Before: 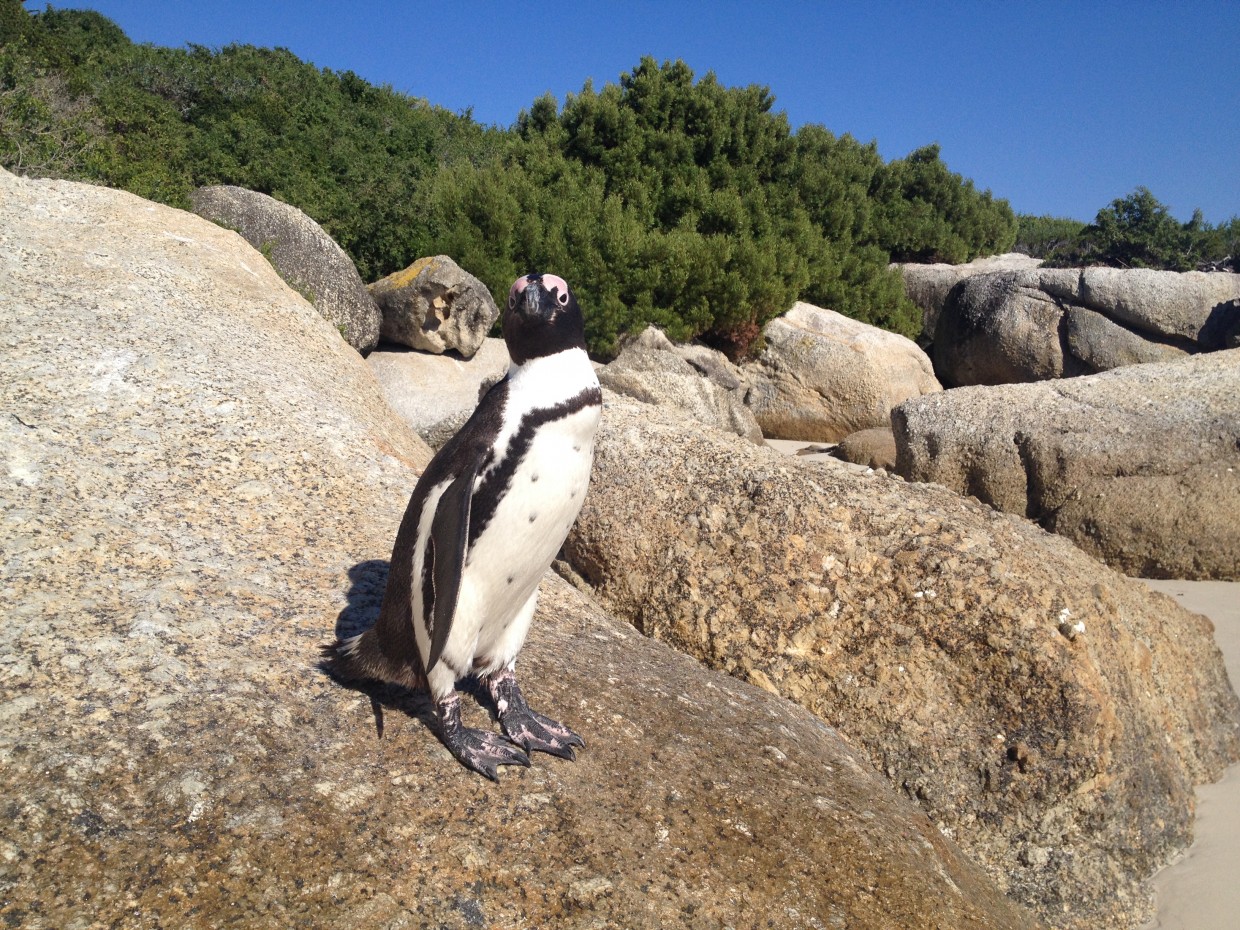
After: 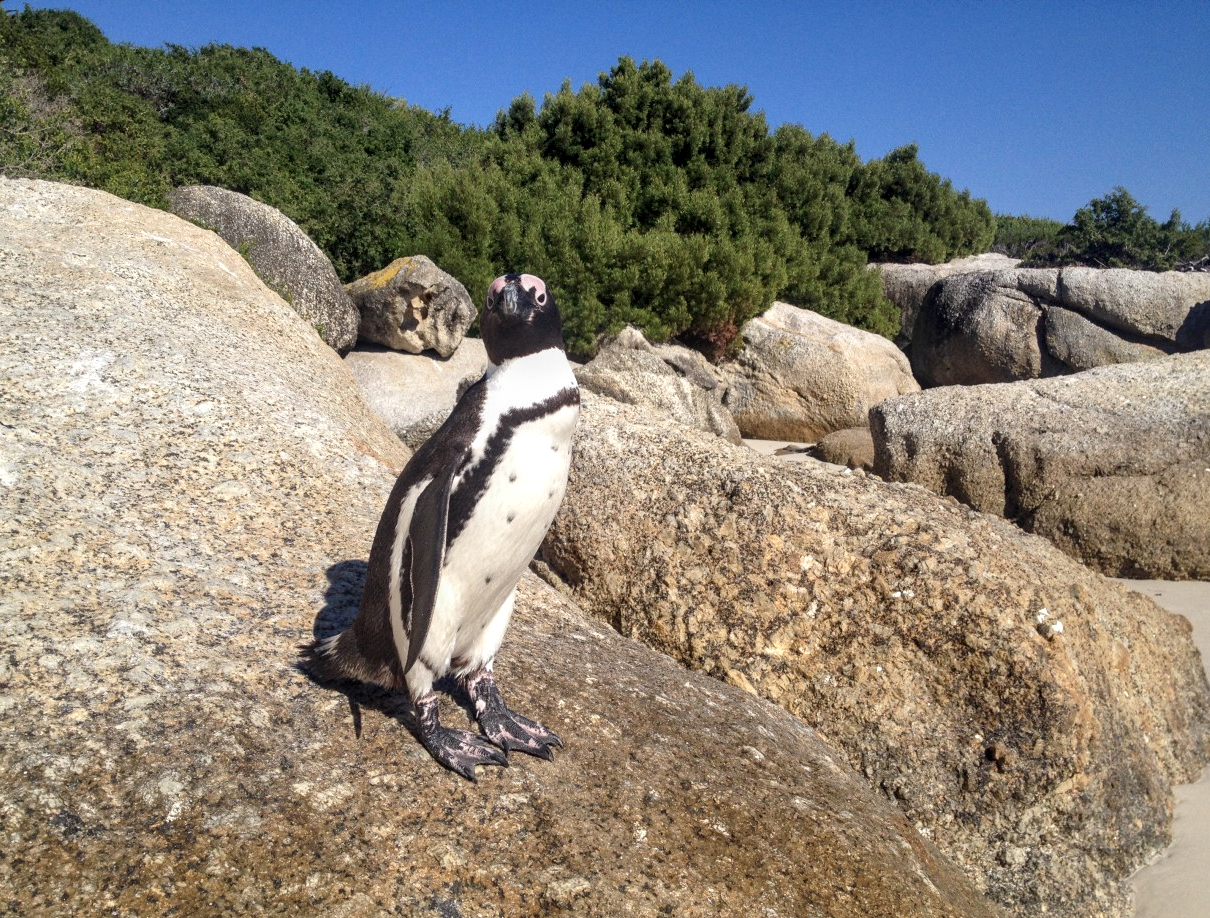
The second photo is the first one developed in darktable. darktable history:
crop and rotate: left 1.774%, right 0.633%, bottom 1.28%
local contrast: detail 130%
